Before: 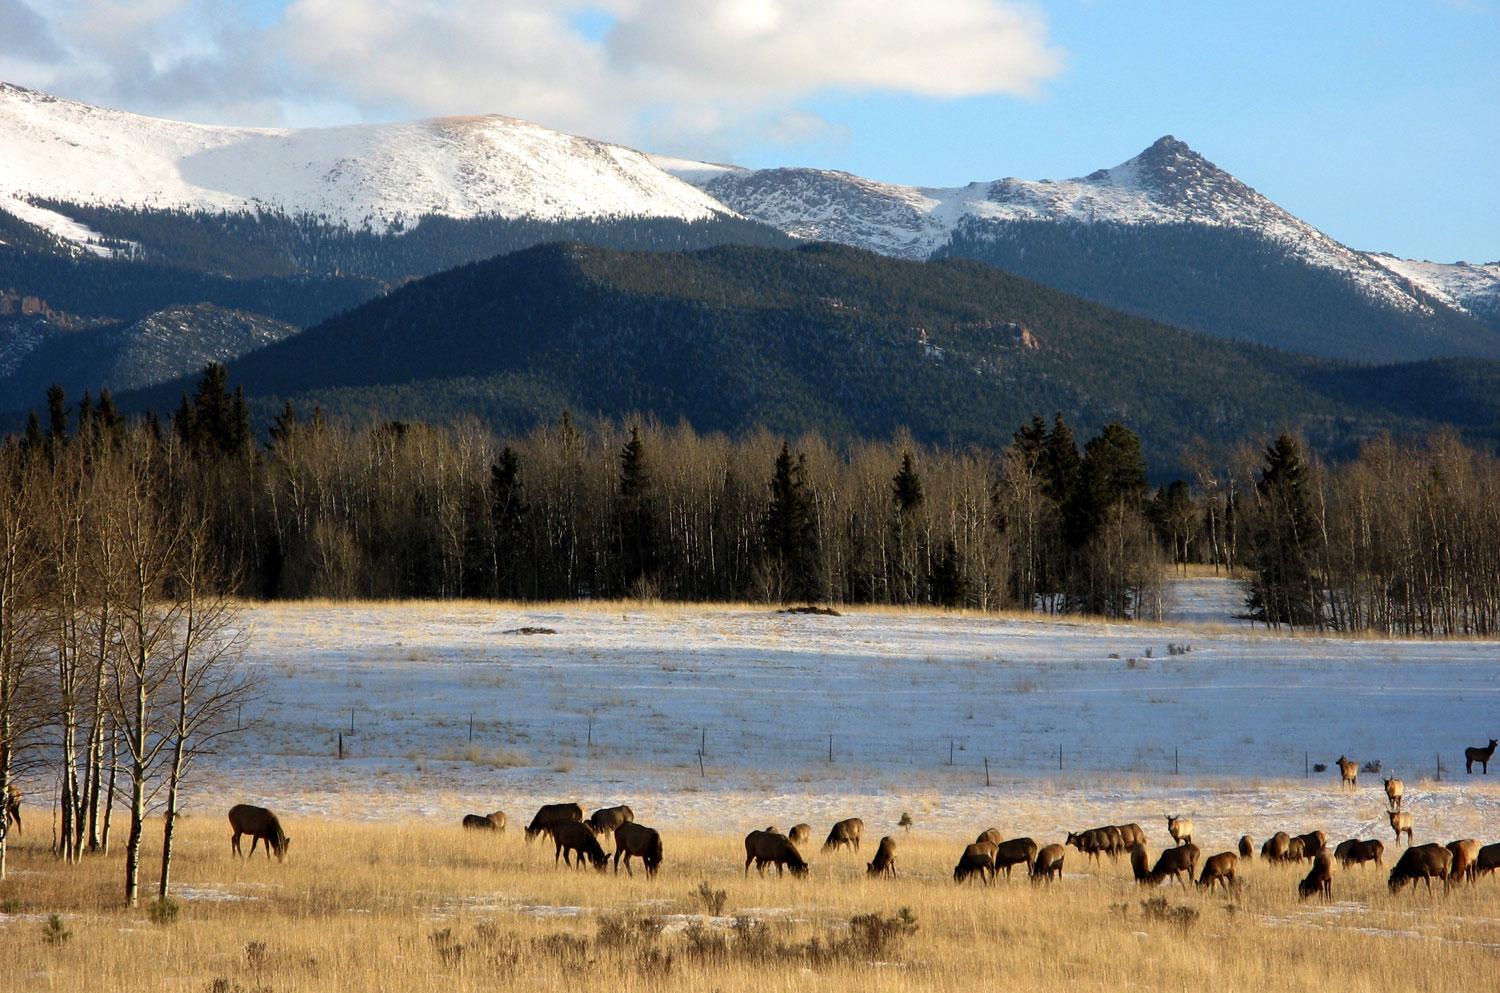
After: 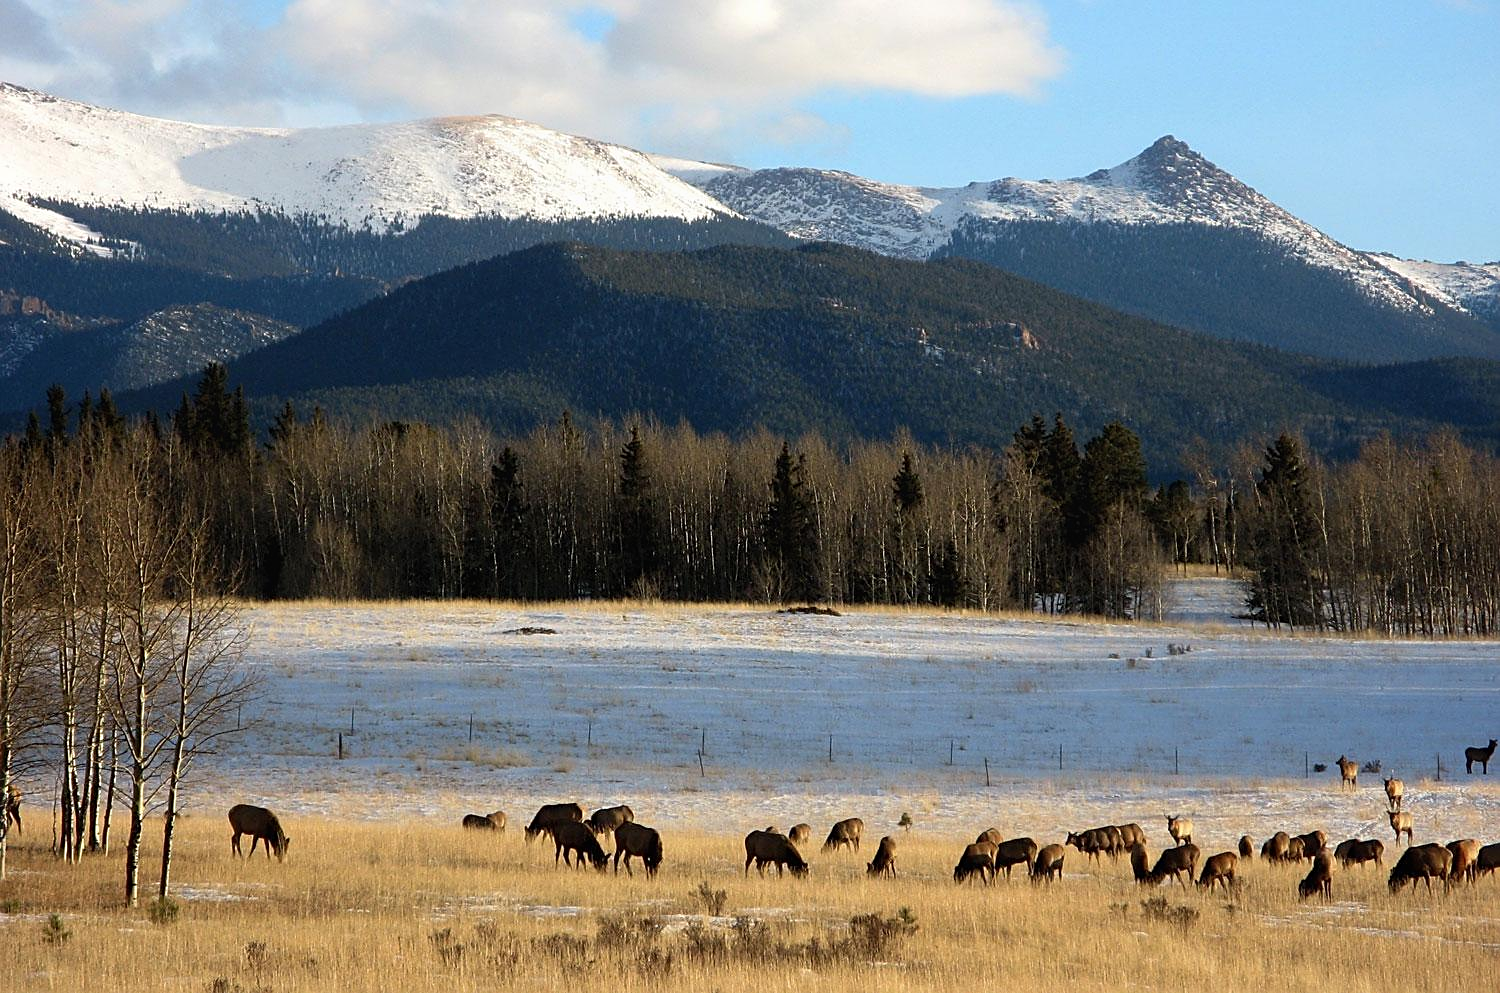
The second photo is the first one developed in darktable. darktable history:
sharpen: on, module defaults
local contrast: mode bilateral grid, contrast 100, coarseness 99, detail 89%, midtone range 0.2
